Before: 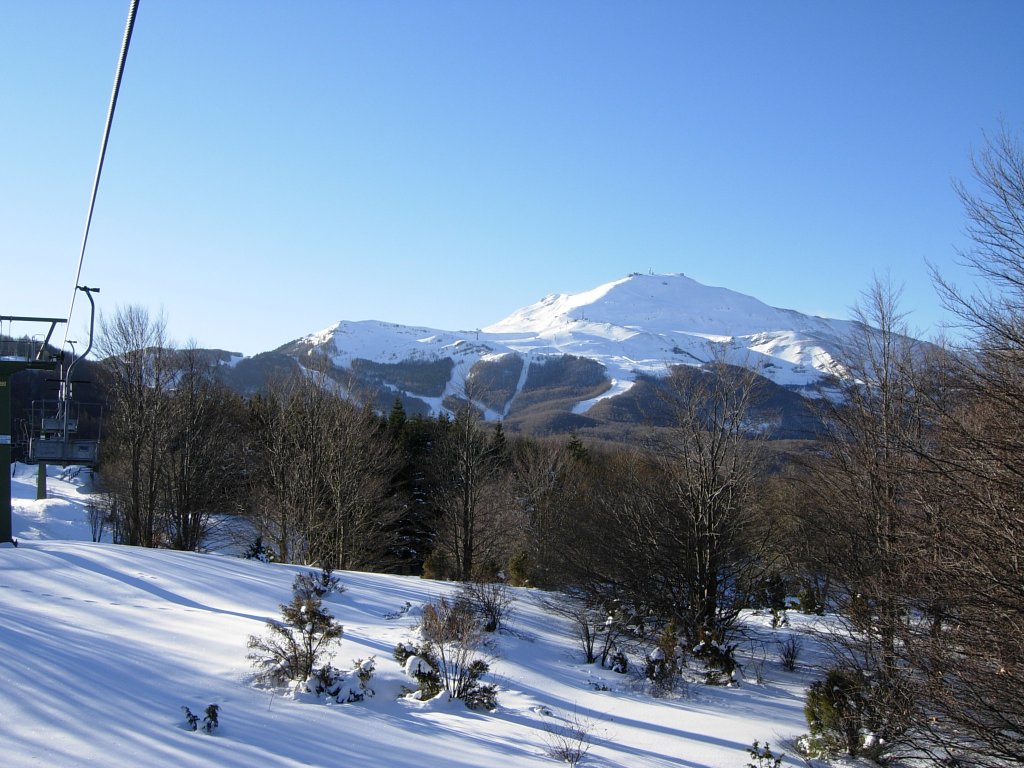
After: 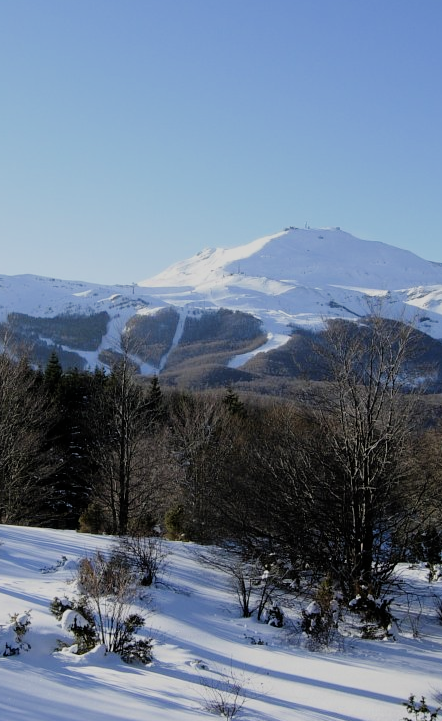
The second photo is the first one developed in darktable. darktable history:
crop: left 33.66%, top 6.058%, right 23.139%
filmic rgb: black relative exposure -7.65 EV, white relative exposure 4.56 EV, threshold 2.94 EV, hardness 3.61, enable highlight reconstruction true
